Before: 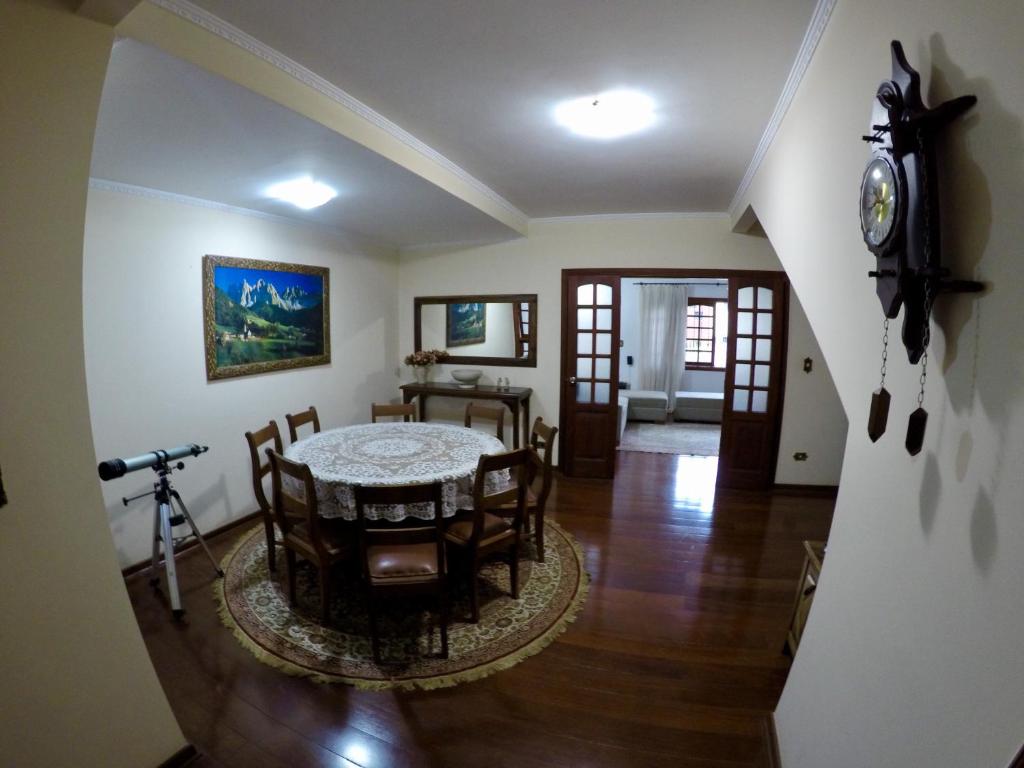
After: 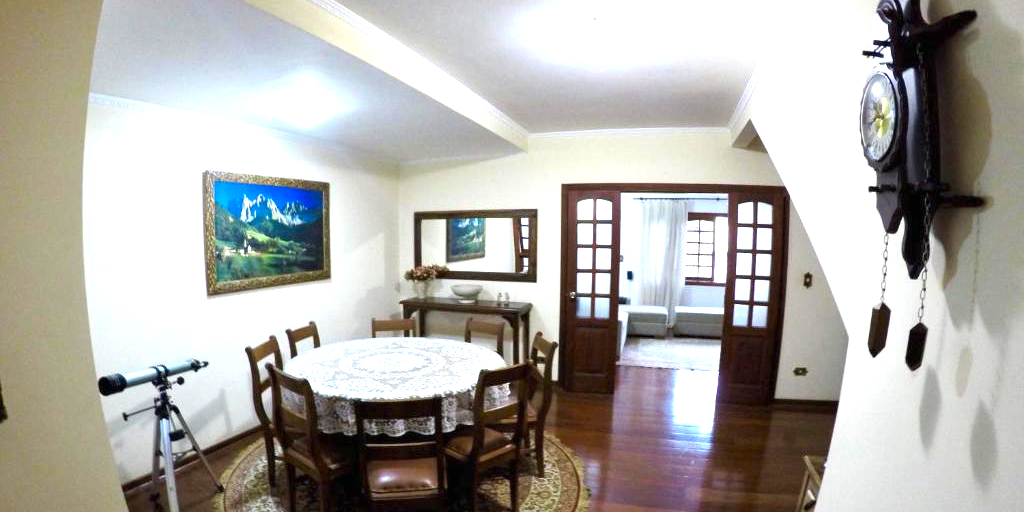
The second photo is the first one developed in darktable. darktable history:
crop: top 11.166%, bottom 22.168%
exposure: black level correction 0, exposure 1.45 EV, compensate exposure bias true, compensate highlight preservation false
vibrance: on, module defaults
